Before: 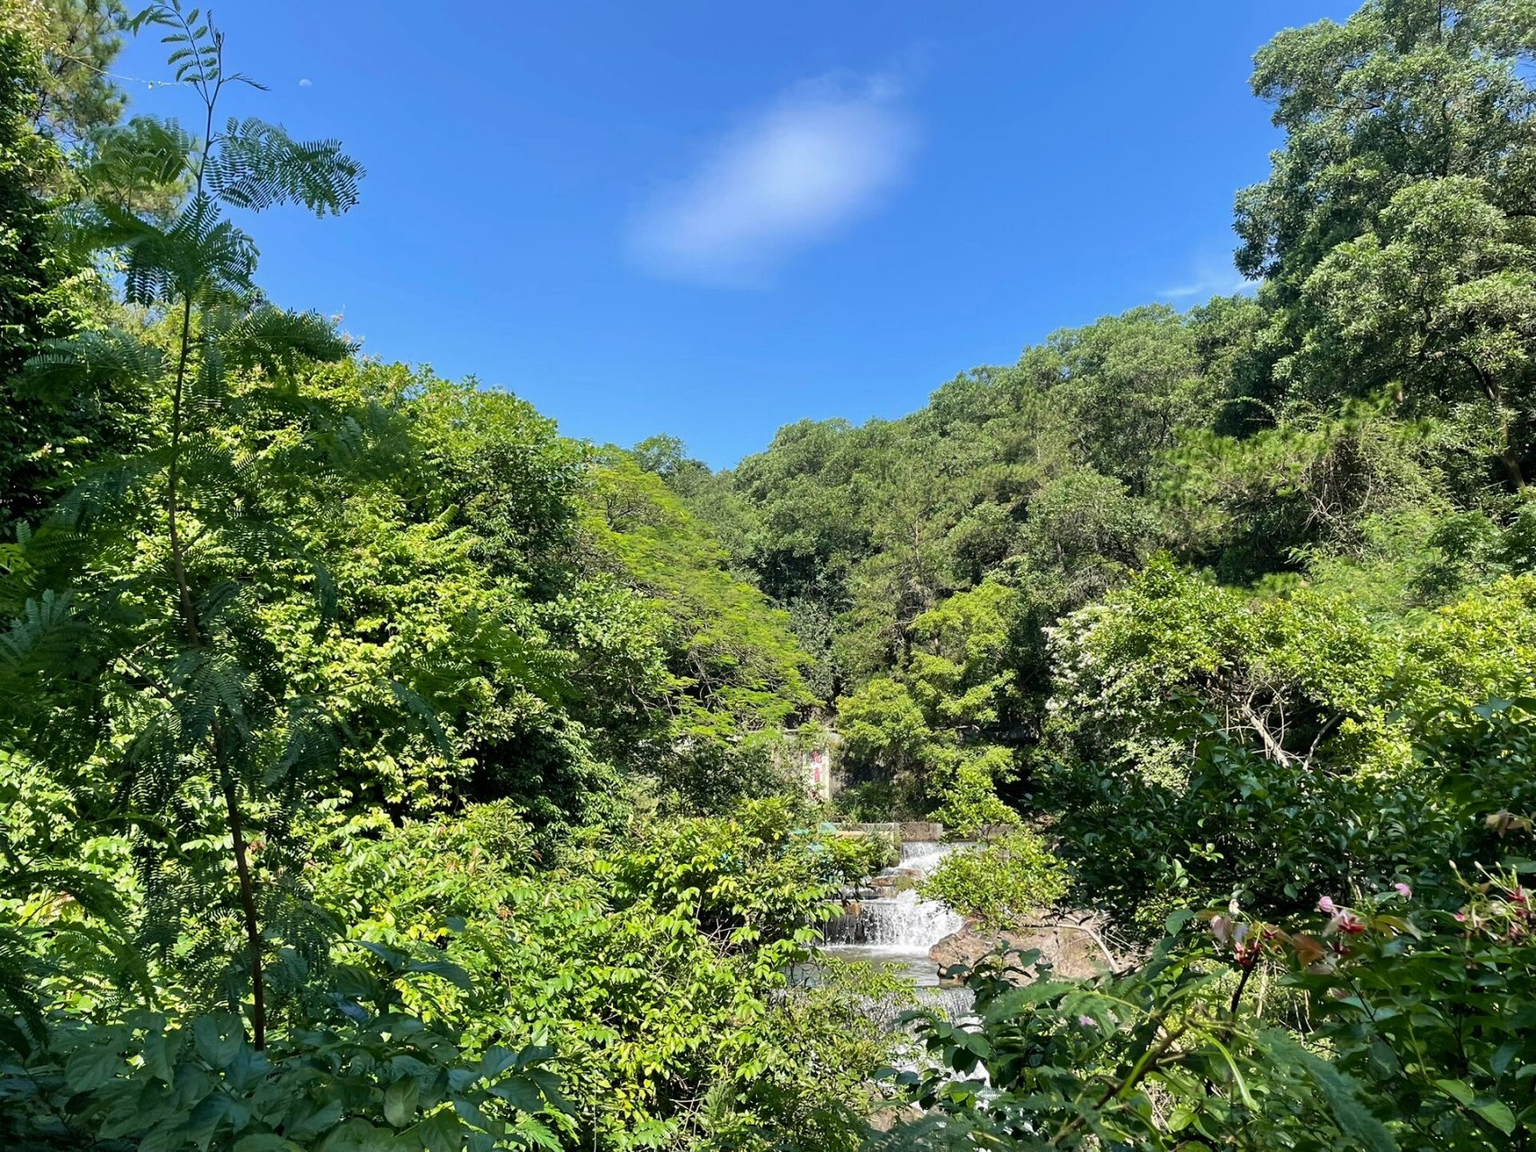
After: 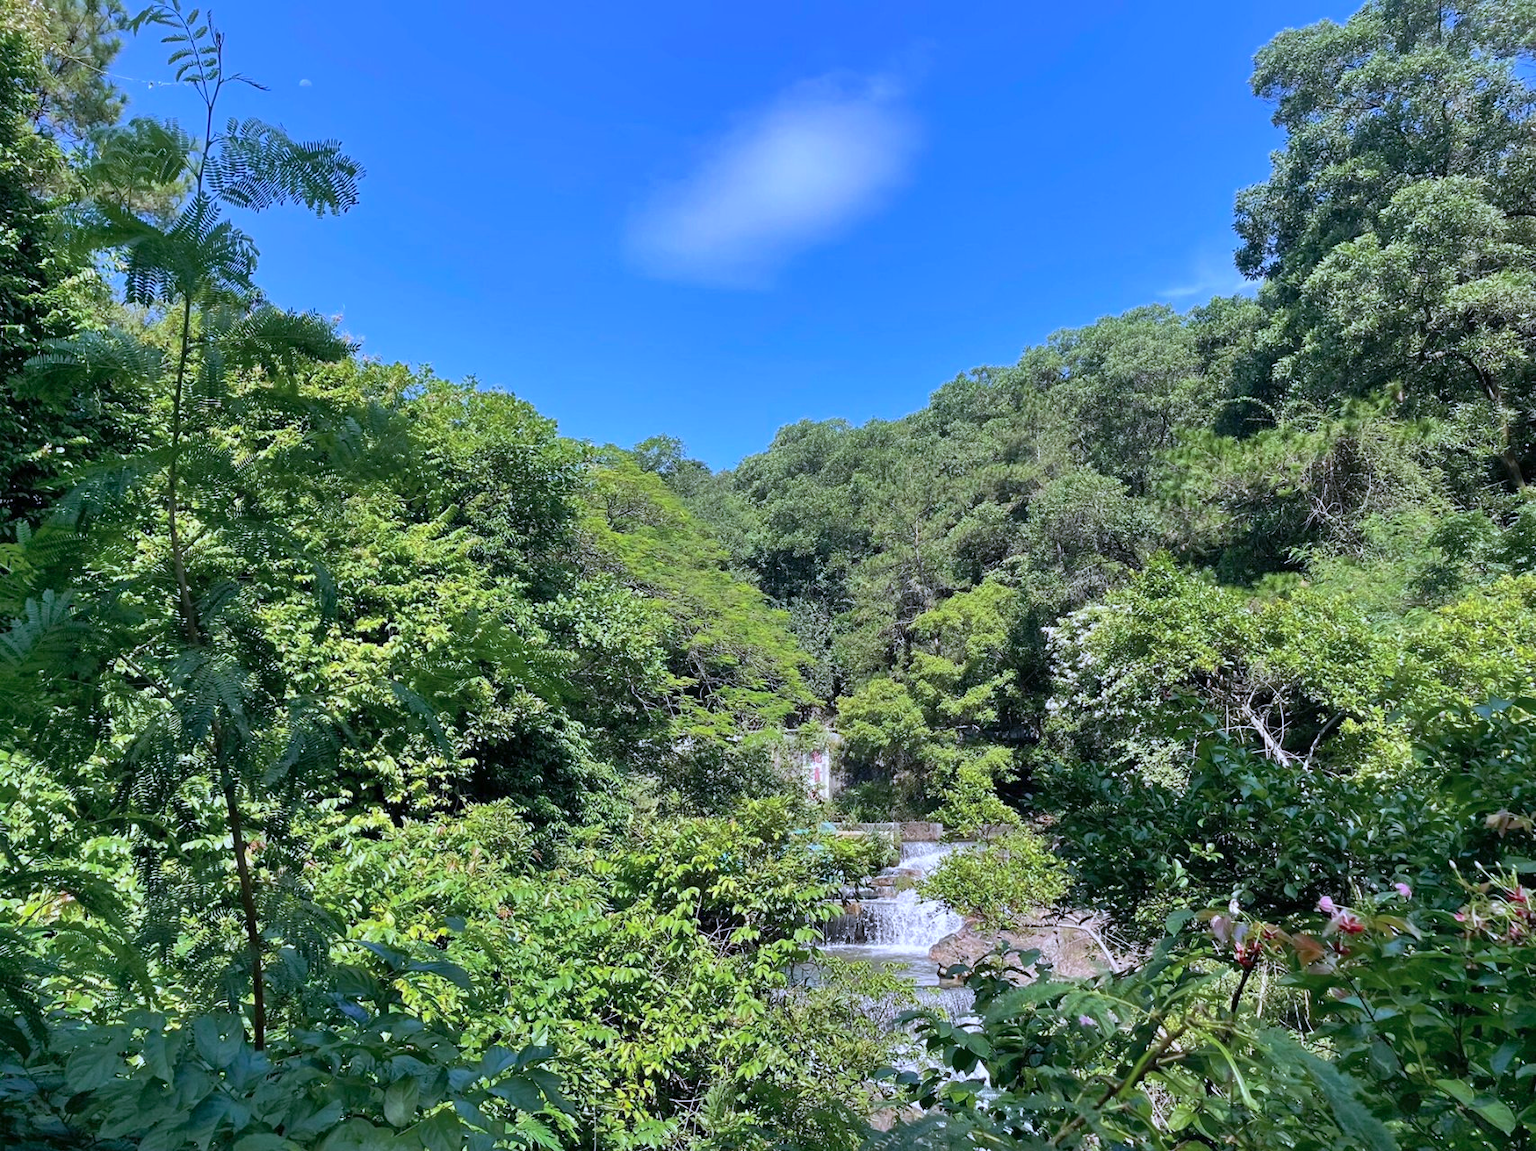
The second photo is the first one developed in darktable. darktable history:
shadows and highlights: on, module defaults
color calibration: illuminant as shot in camera, x 0.379, y 0.396, temperature 4141.61 K, saturation algorithm version 1 (2020)
